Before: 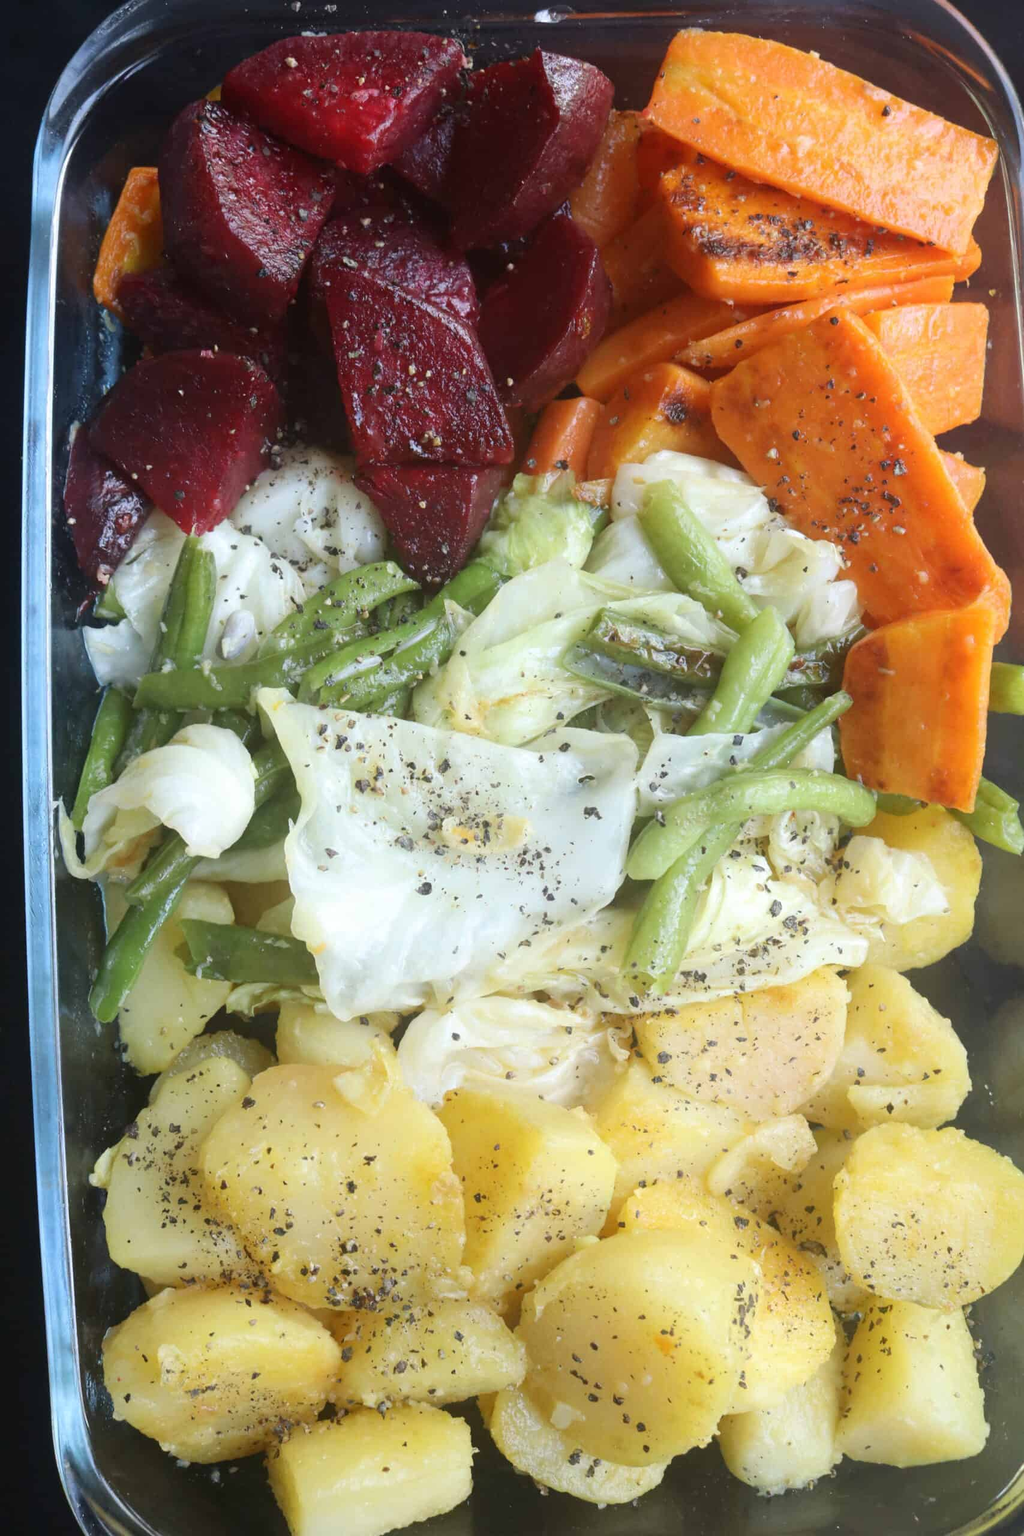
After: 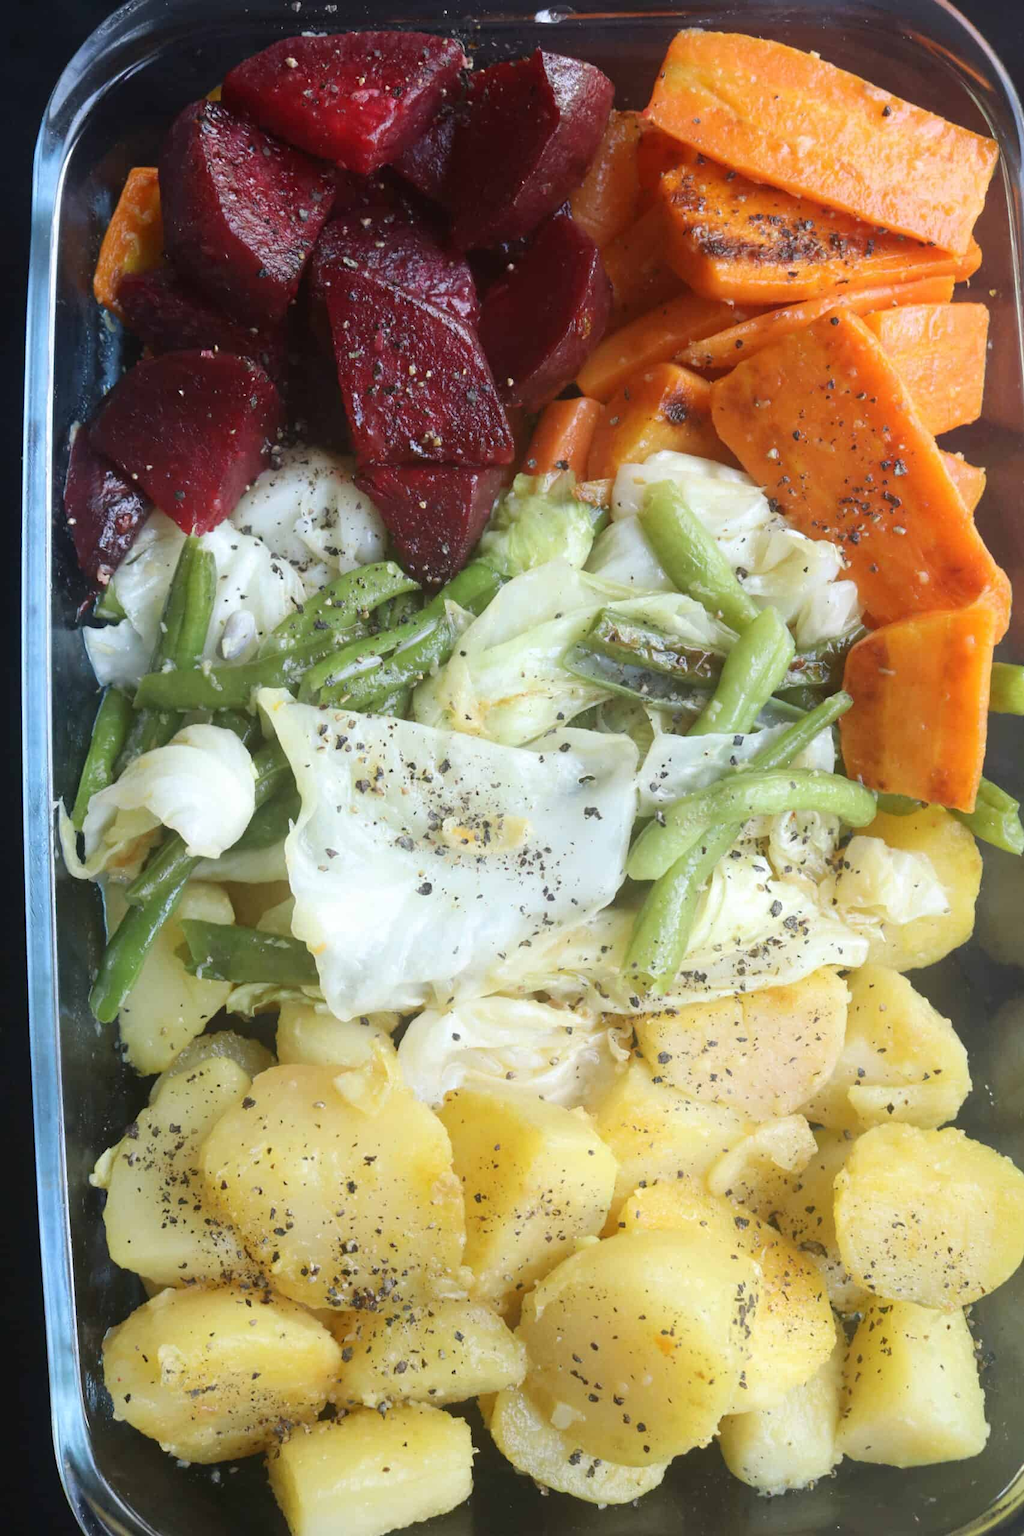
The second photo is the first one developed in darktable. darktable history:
sharpen: radius 5.318, amount 0.31, threshold 26.367
